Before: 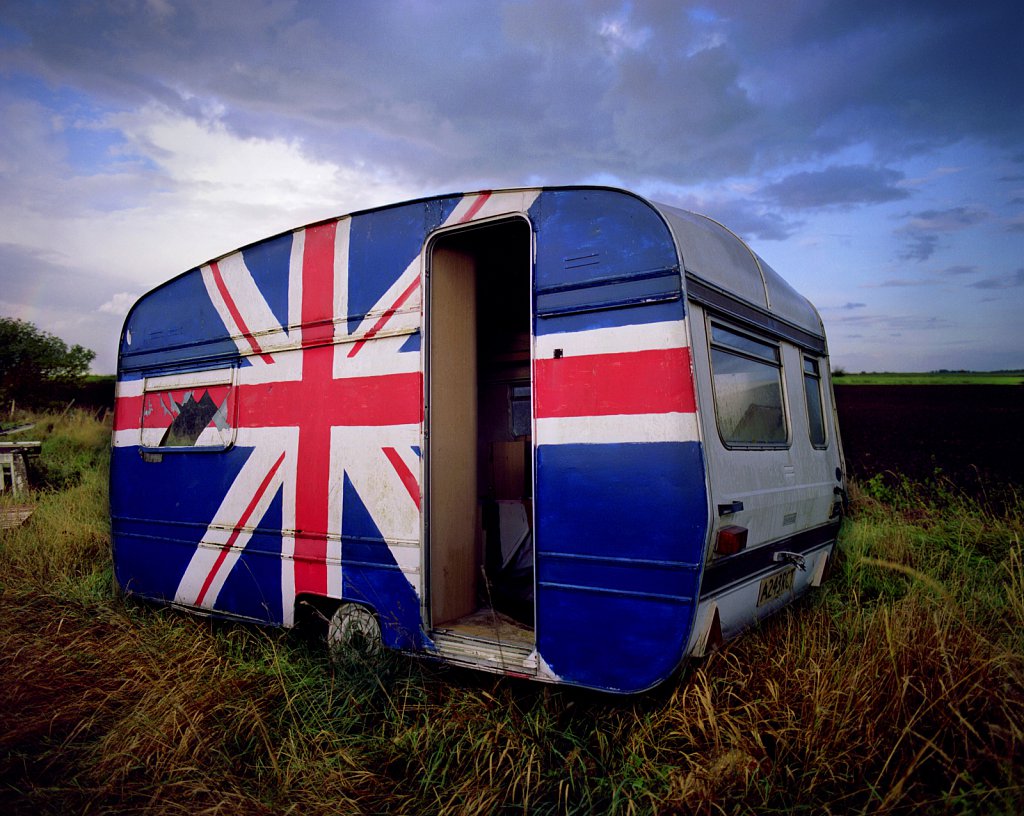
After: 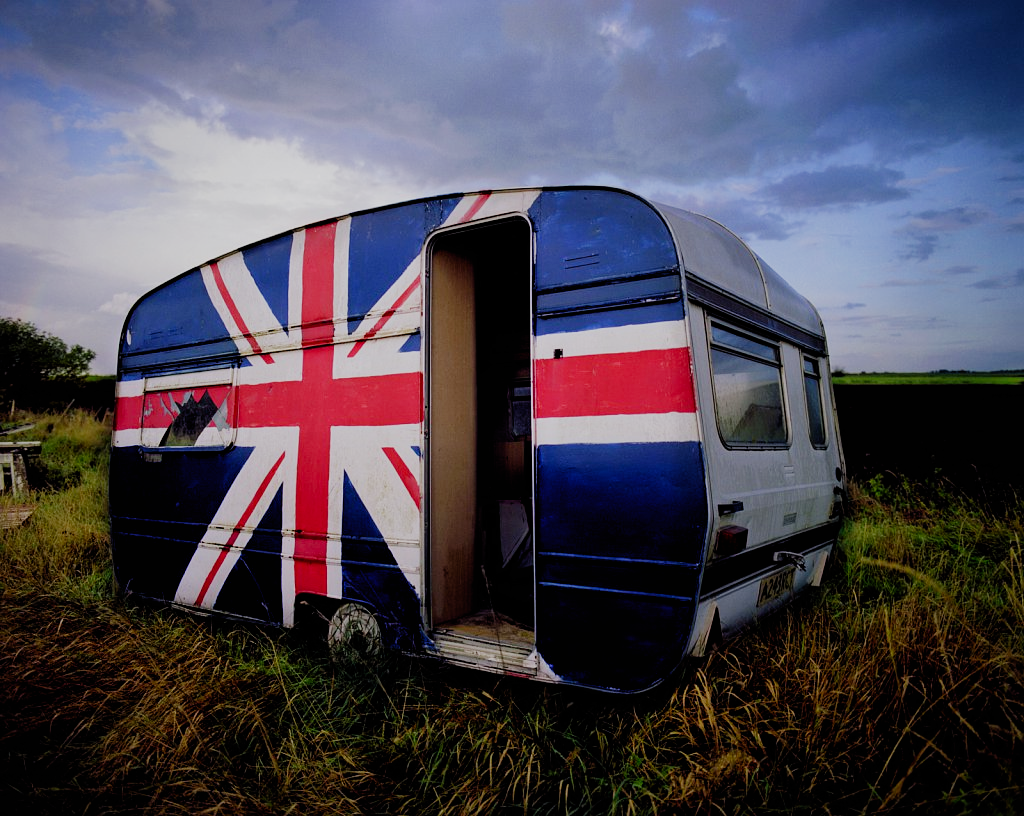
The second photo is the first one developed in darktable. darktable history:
filmic rgb: black relative exposure -7.65 EV, white relative exposure 4.56 EV, hardness 3.61, contrast 1.05, preserve chrominance no, color science v3 (2019), use custom middle-gray values true
